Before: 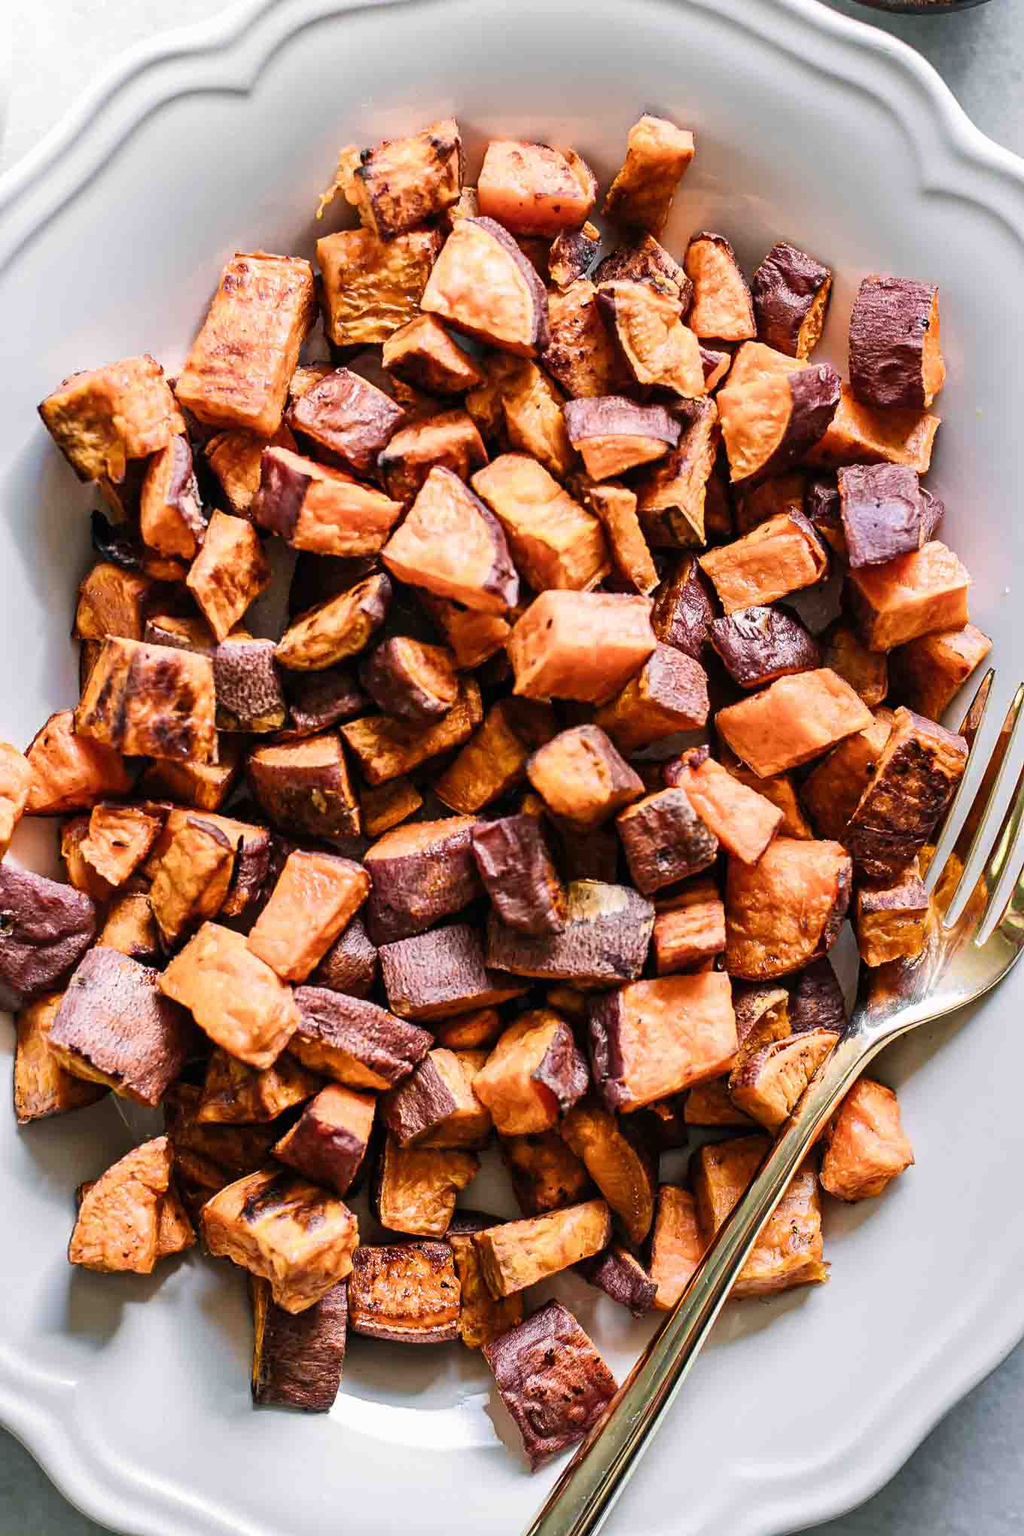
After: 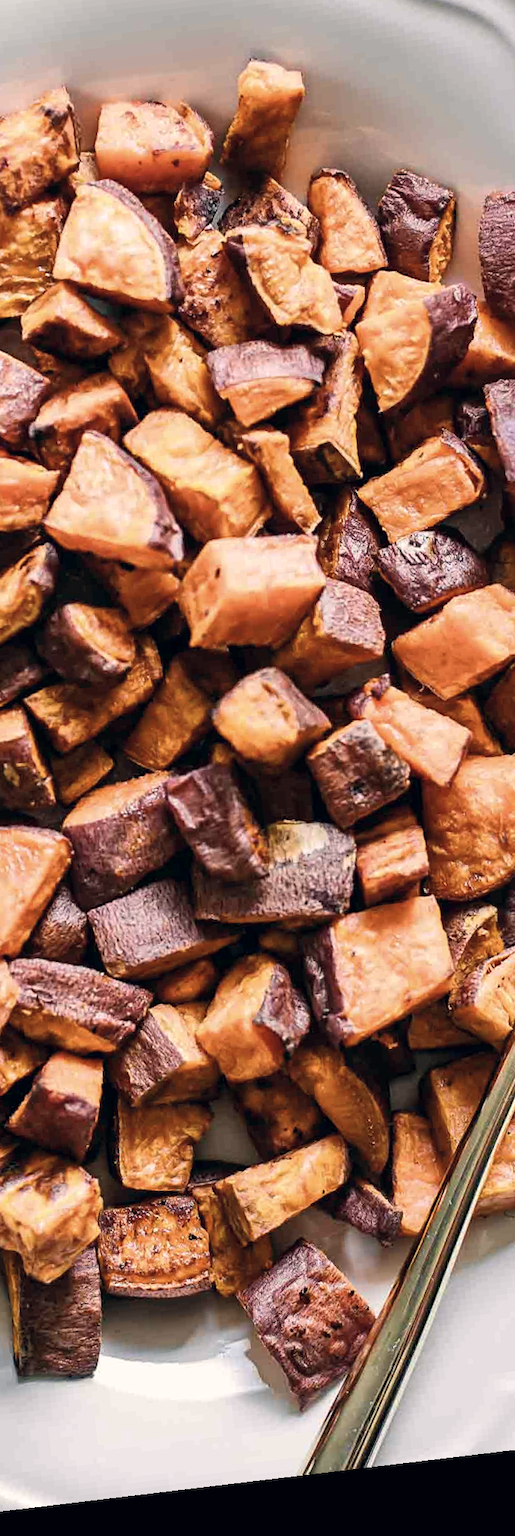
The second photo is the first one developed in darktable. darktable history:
white balance: emerald 1
rotate and perspective: rotation -6.83°, automatic cropping off
crop: left 33.452%, top 6.025%, right 23.155%
color correction: highlights a* 2.75, highlights b* 5, shadows a* -2.04, shadows b* -4.84, saturation 0.8
